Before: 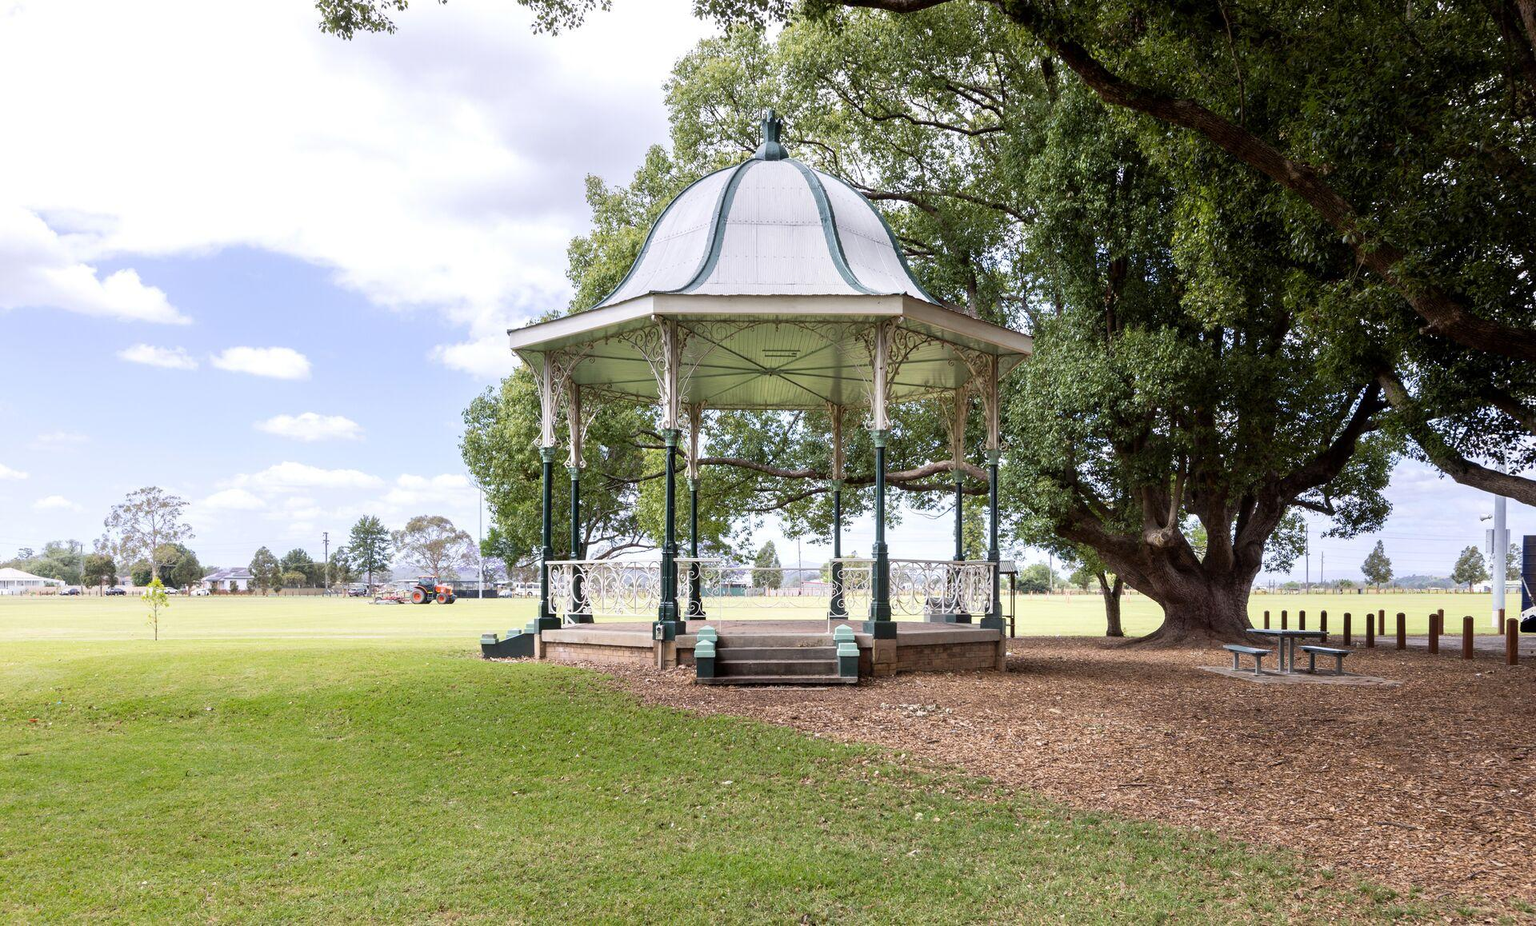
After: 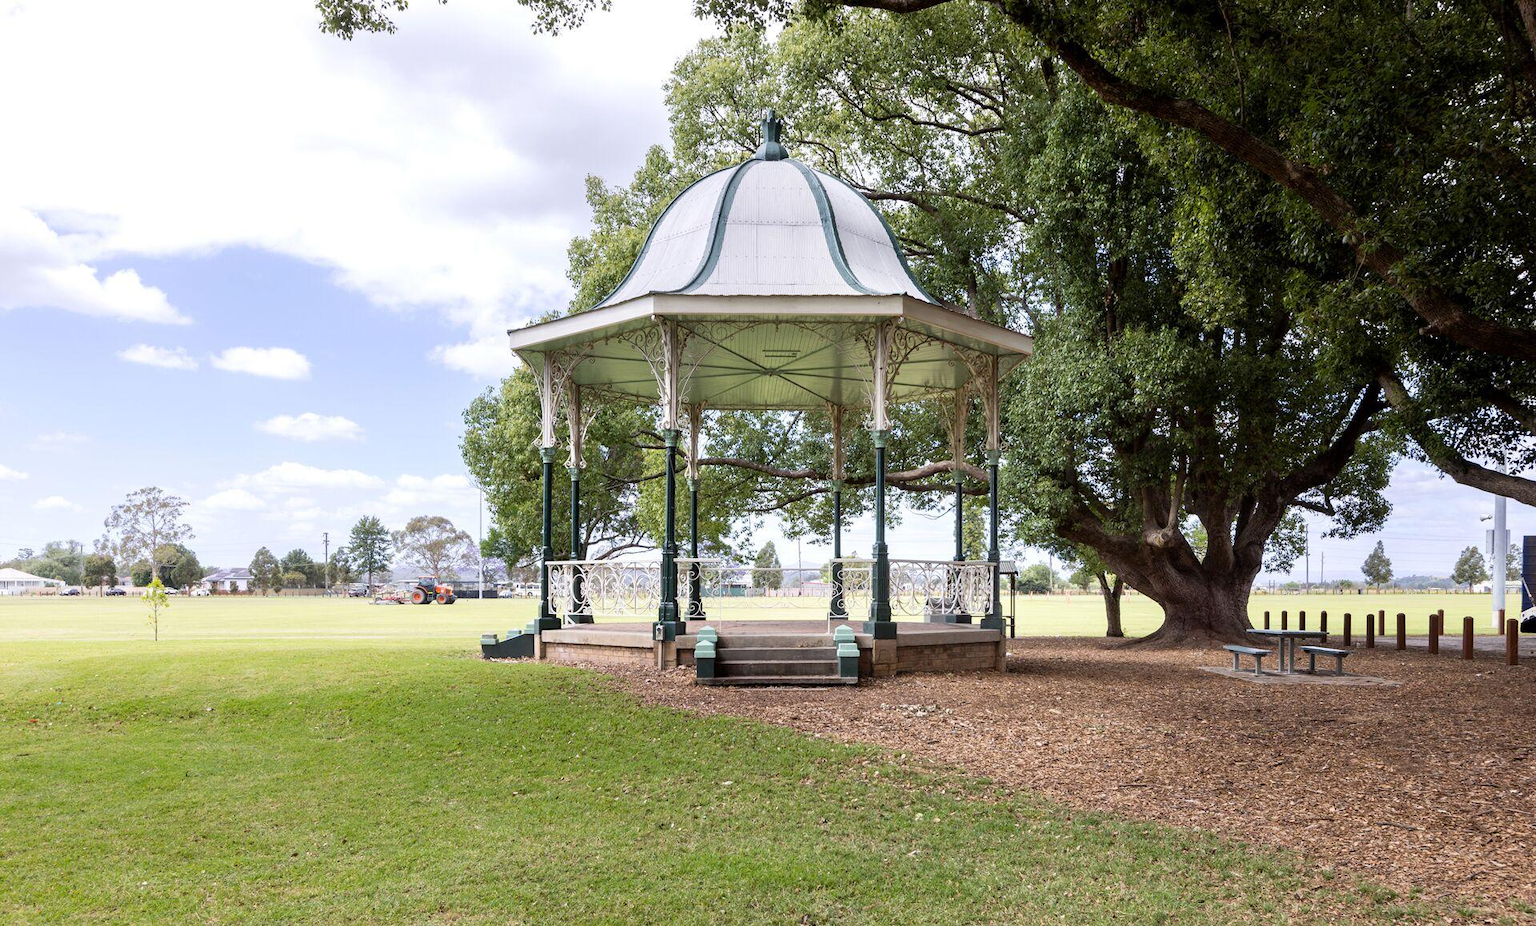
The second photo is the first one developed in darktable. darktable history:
color calibration: illuminant same as pipeline (D50), adaptation none (bypass), x 0.333, y 0.335, temperature 5011.56 K
